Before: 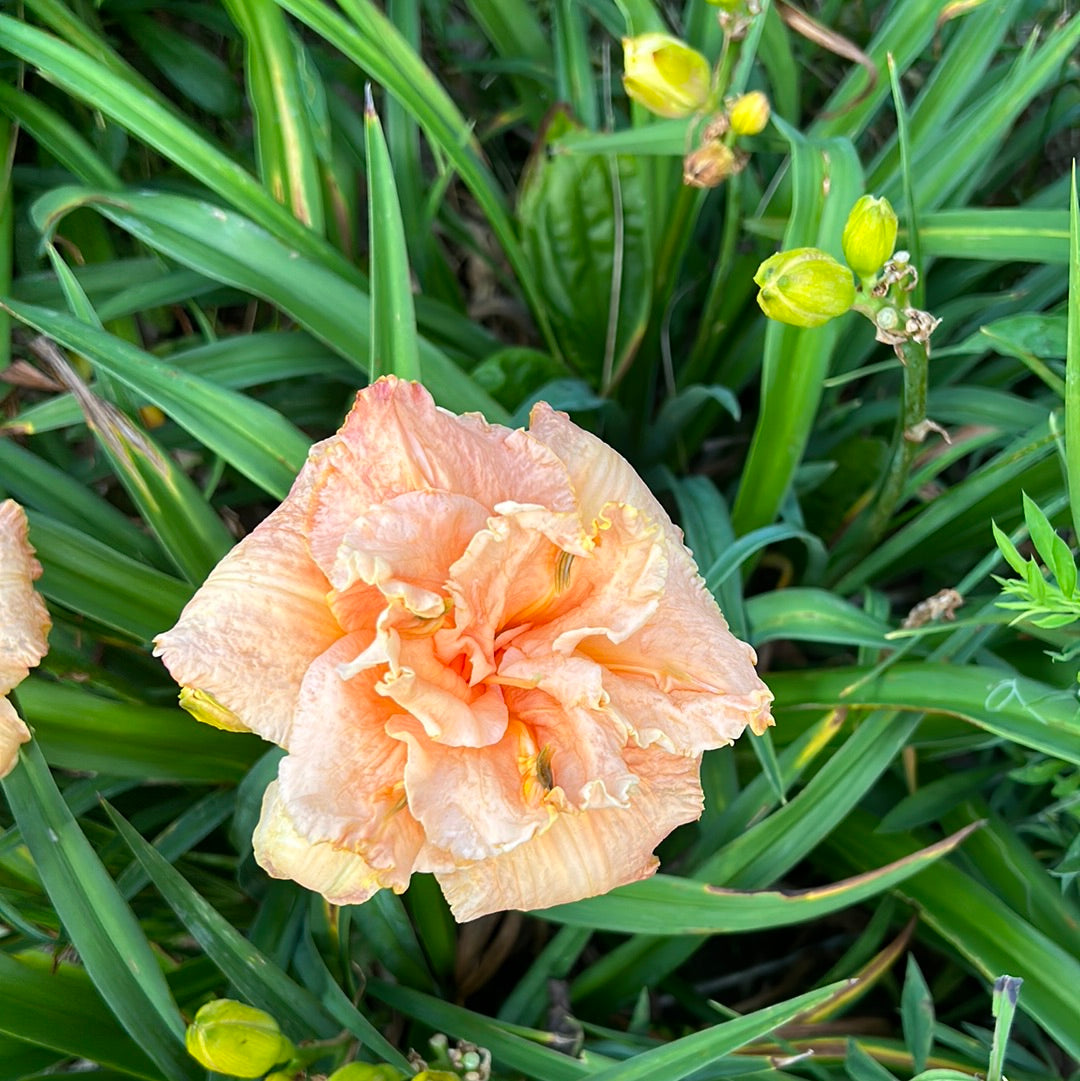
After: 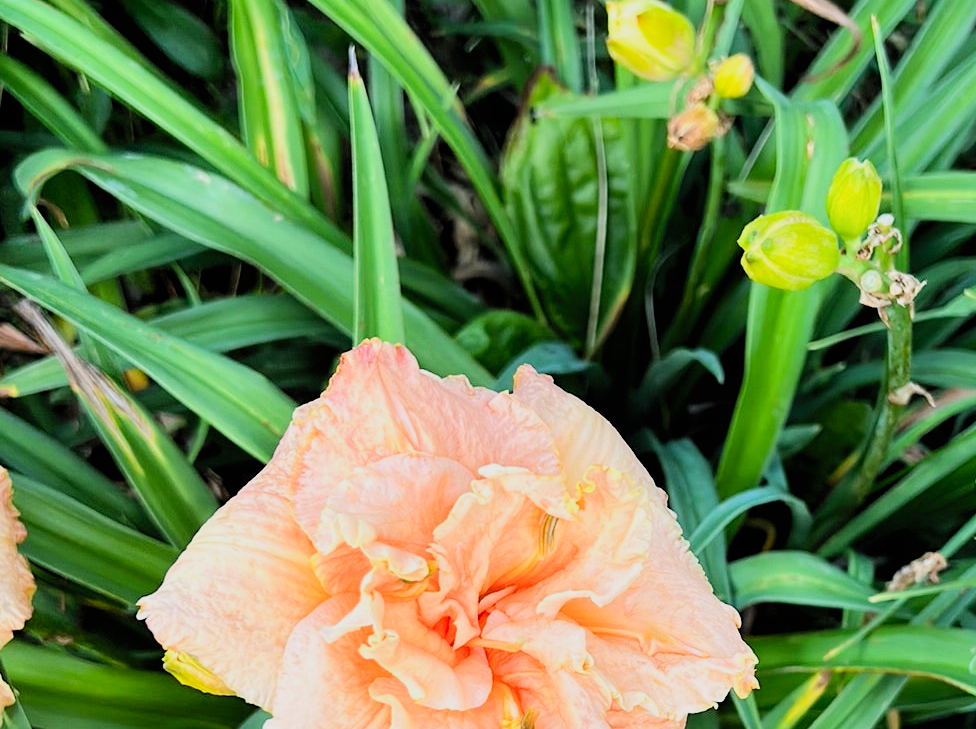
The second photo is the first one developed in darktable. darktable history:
rotate and perspective: automatic cropping off
filmic rgb: black relative exposure -4.38 EV, white relative exposure 4.56 EV, hardness 2.37, contrast 1.05
contrast brightness saturation: contrast 0.2, brightness 0.15, saturation 0.14
crop: left 1.509%, top 3.452%, right 7.696%, bottom 28.452%
